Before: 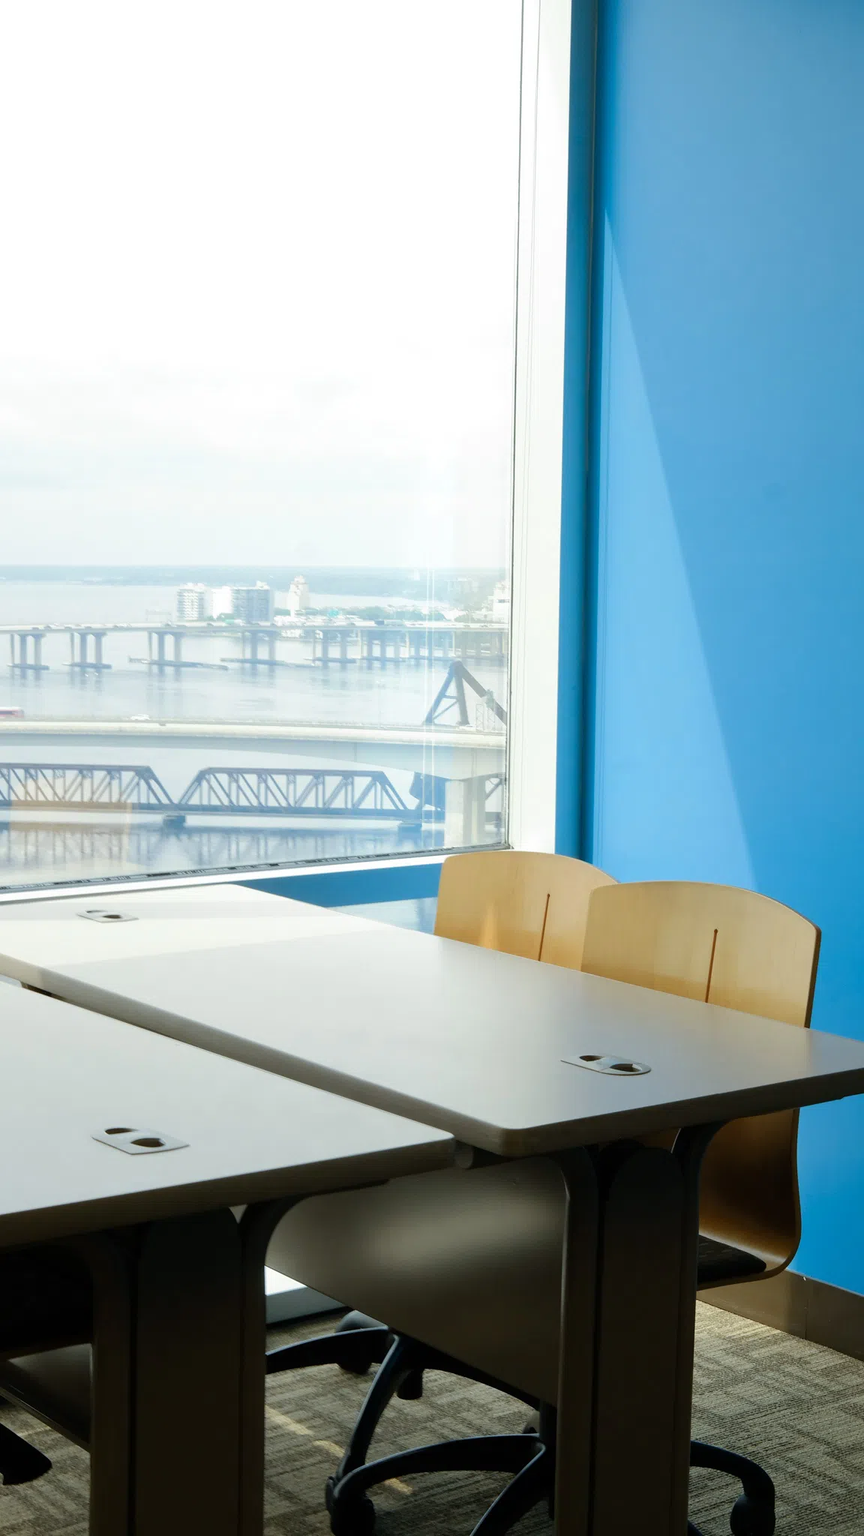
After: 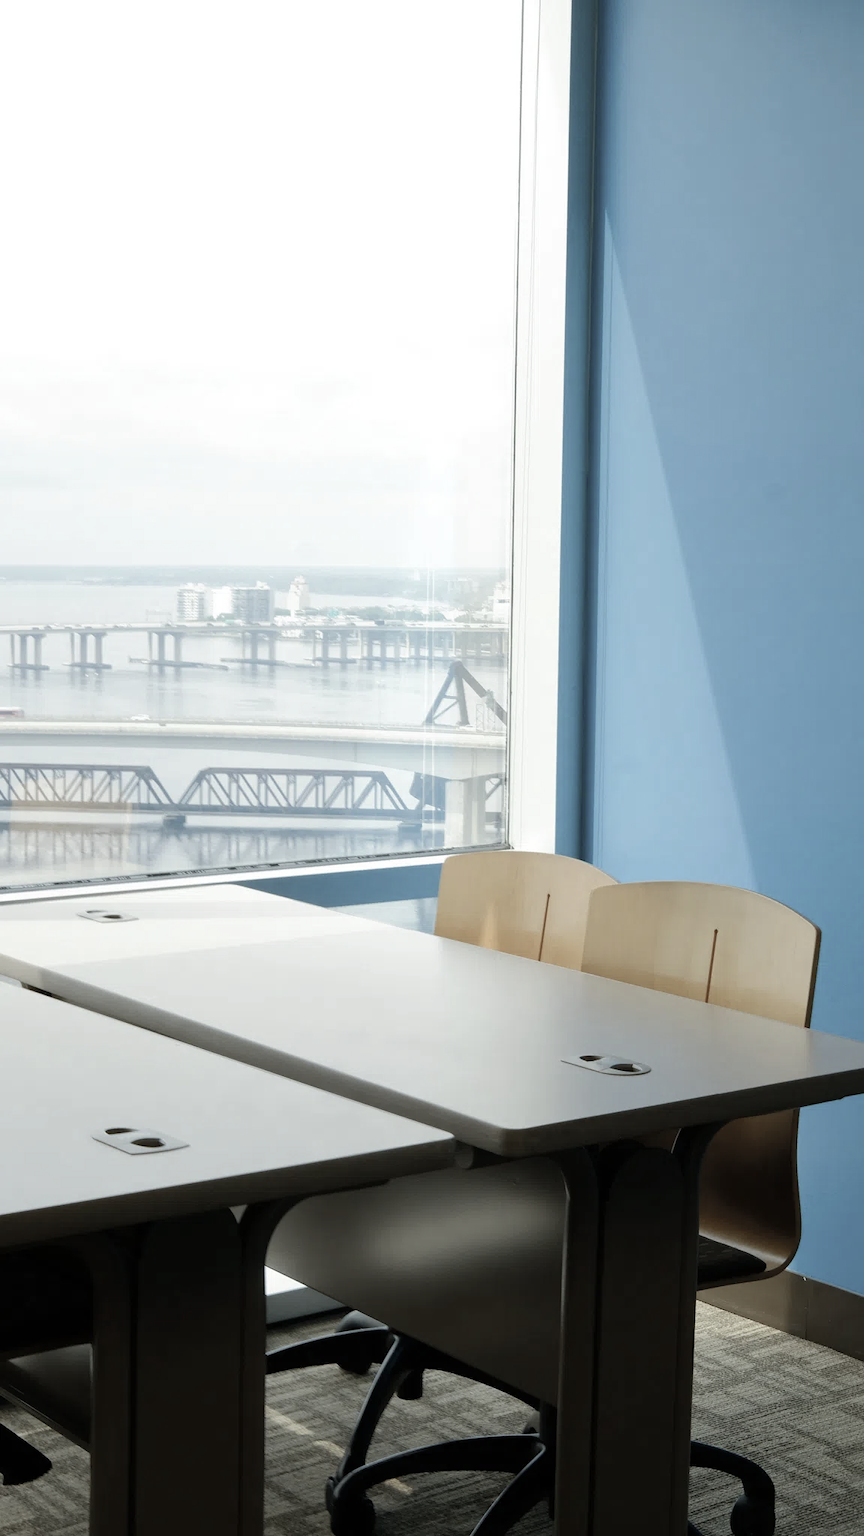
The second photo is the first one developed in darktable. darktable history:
color correction: highlights b* -0.035, saturation 0.508
